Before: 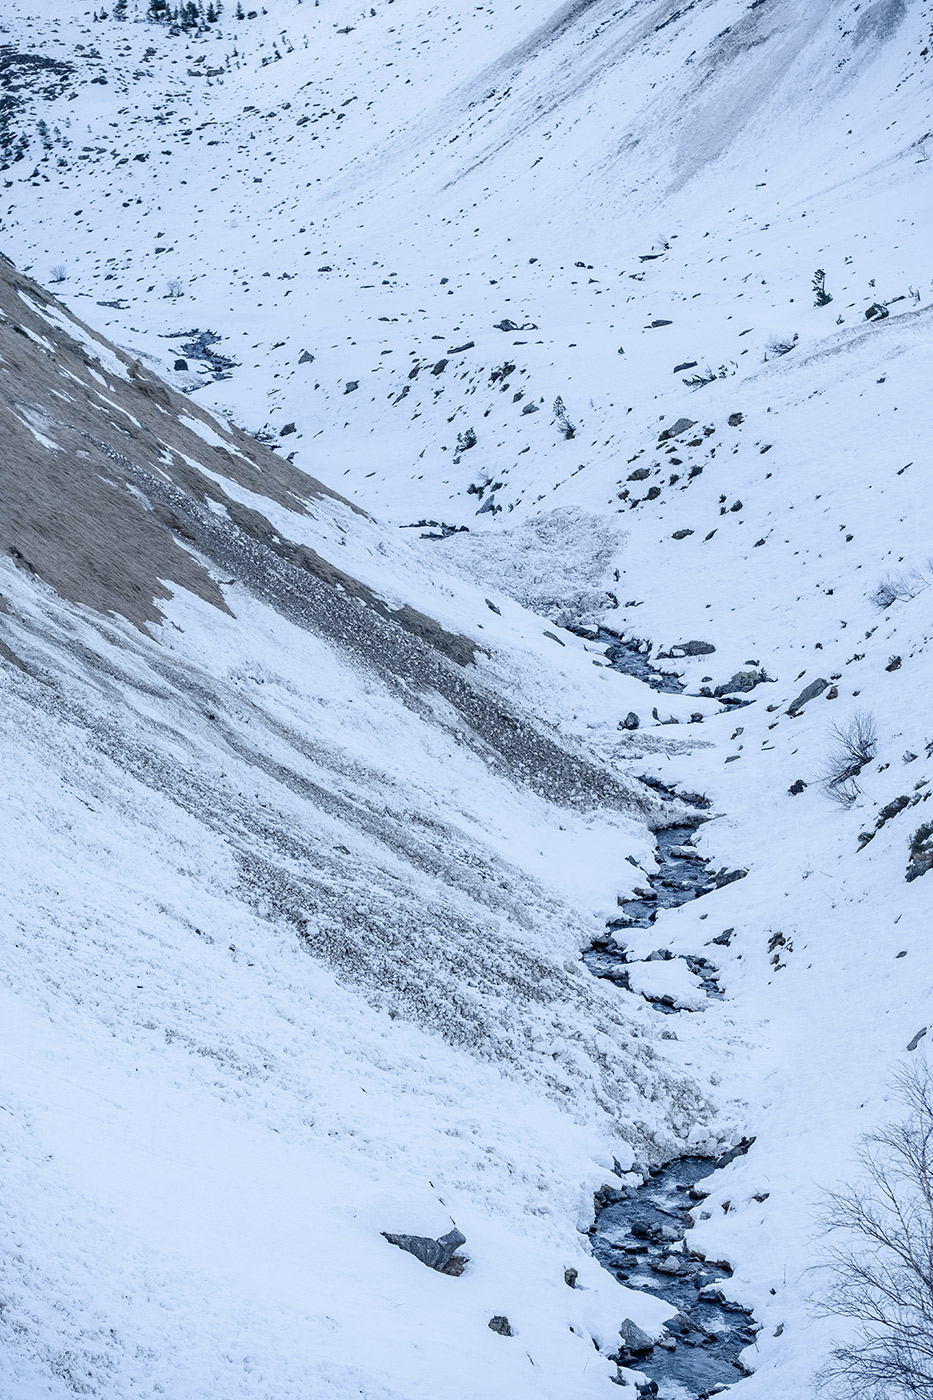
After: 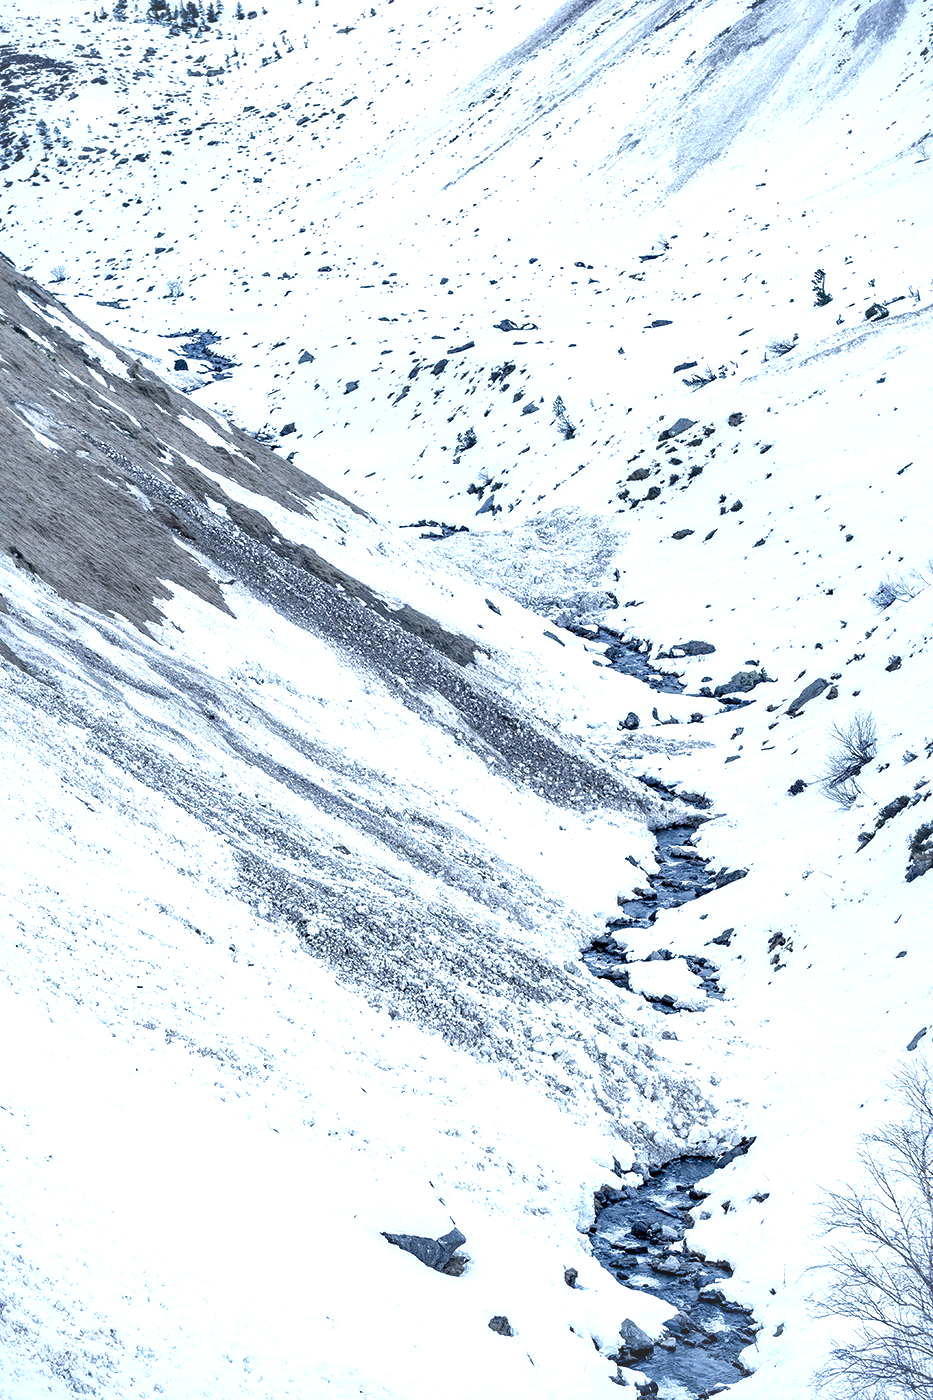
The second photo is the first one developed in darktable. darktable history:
color correction: highlights b* 2.9
vignetting: fall-off radius 61.2%, brightness 0.07, saturation 0.002
local contrast: mode bilateral grid, contrast 21, coarseness 50, detail 171%, midtone range 0.2
tone equalizer: -8 EV -0.789 EV, -7 EV -0.713 EV, -6 EV -0.602 EV, -5 EV -0.405 EV, -3 EV 0.378 EV, -2 EV 0.6 EV, -1 EV 0.681 EV, +0 EV 0.775 EV
shadows and highlights: shadows 4.26, highlights -16.1, highlights color adjustment 0.8%, soften with gaussian
